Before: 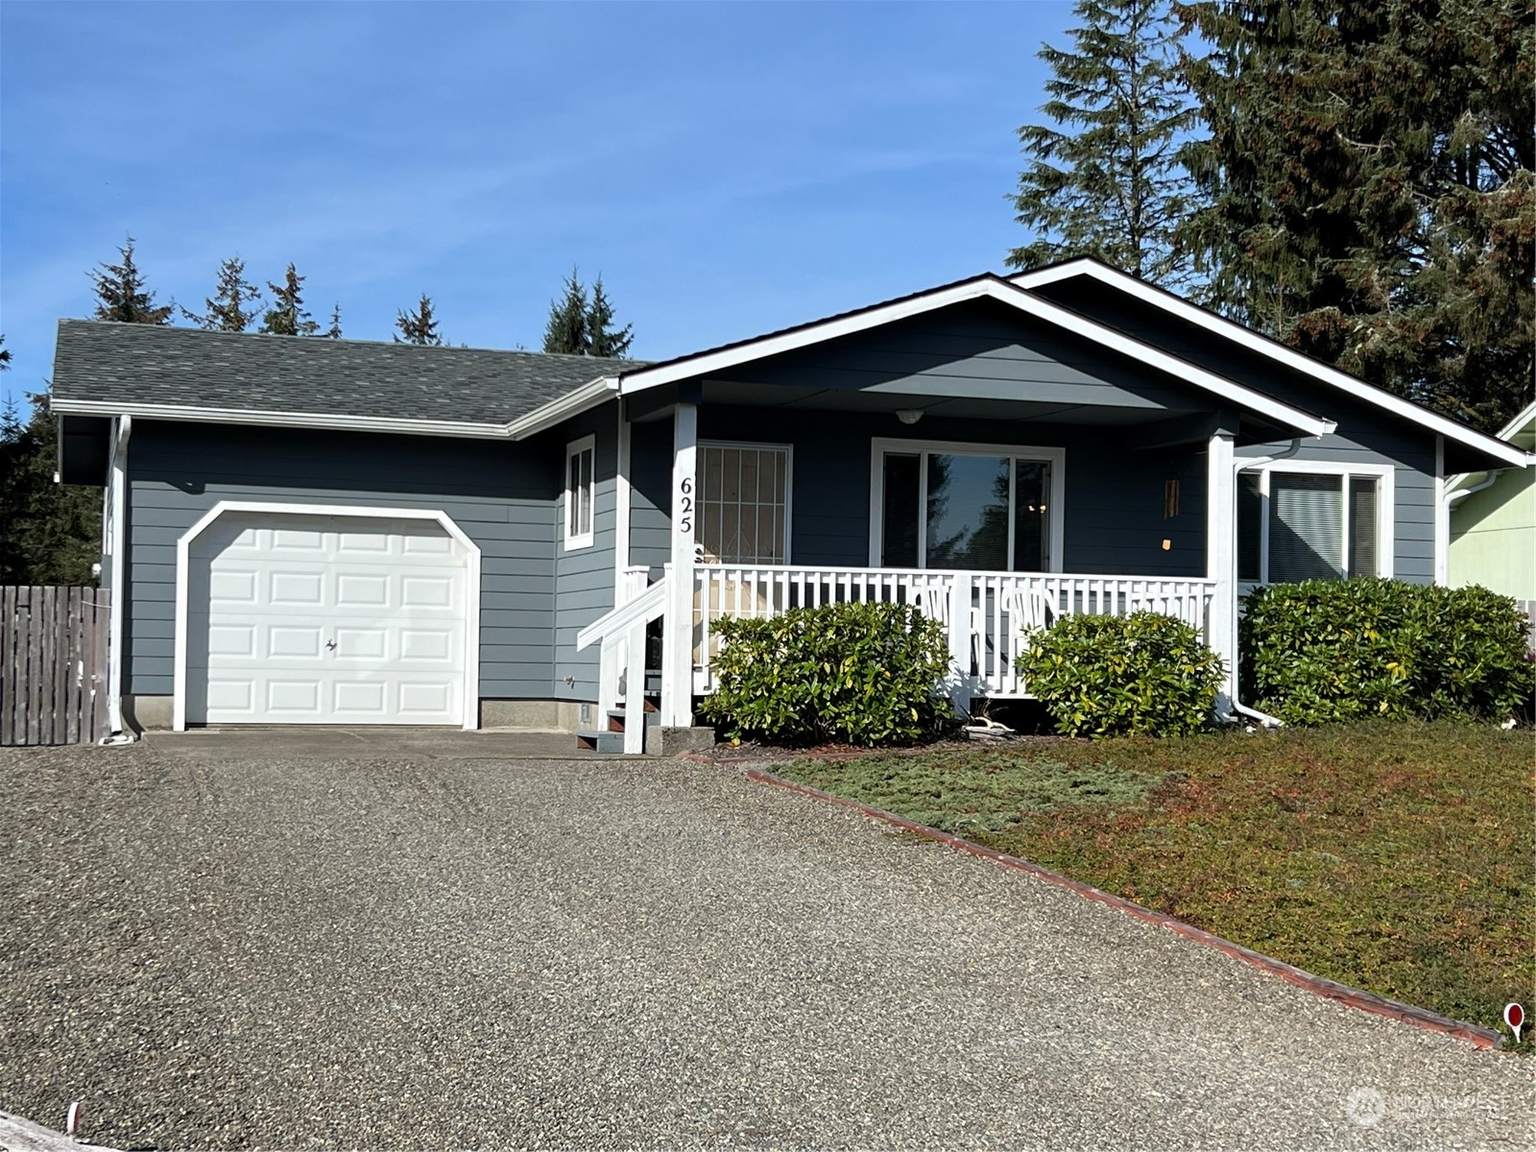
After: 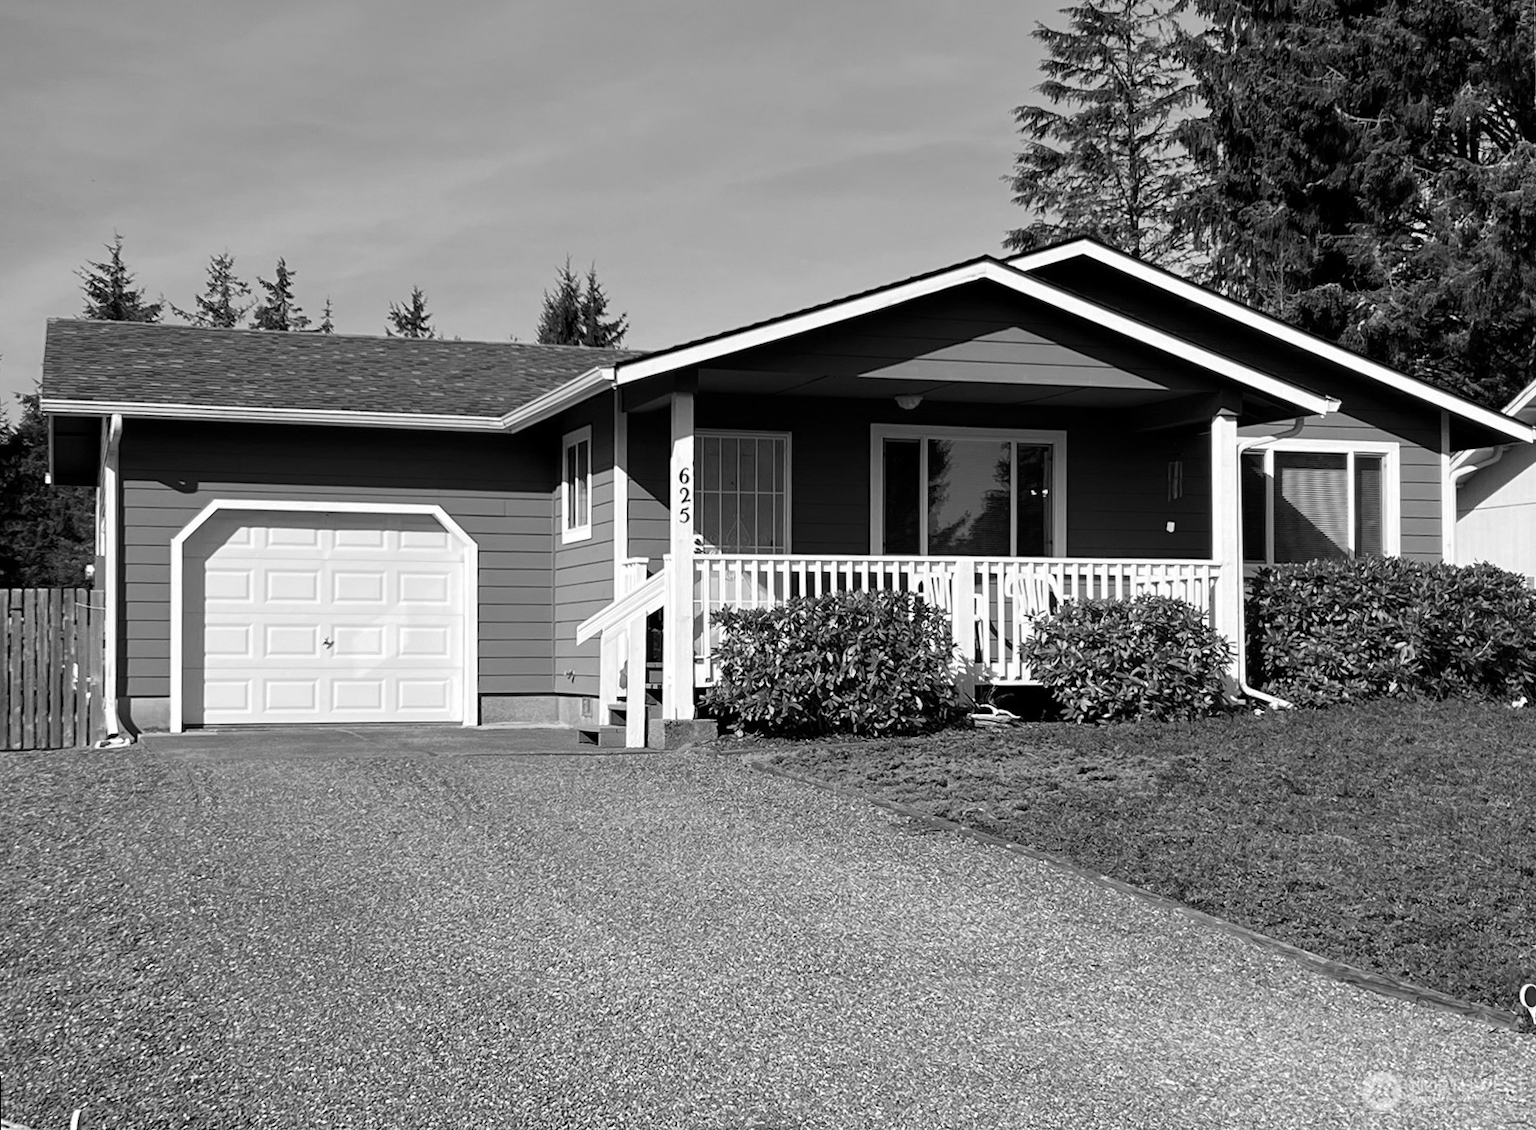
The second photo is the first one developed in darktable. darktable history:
monochrome: on, module defaults
rotate and perspective: rotation -1°, crop left 0.011, crop right 0.989, crop top 0.025, crop bottom 0.975
